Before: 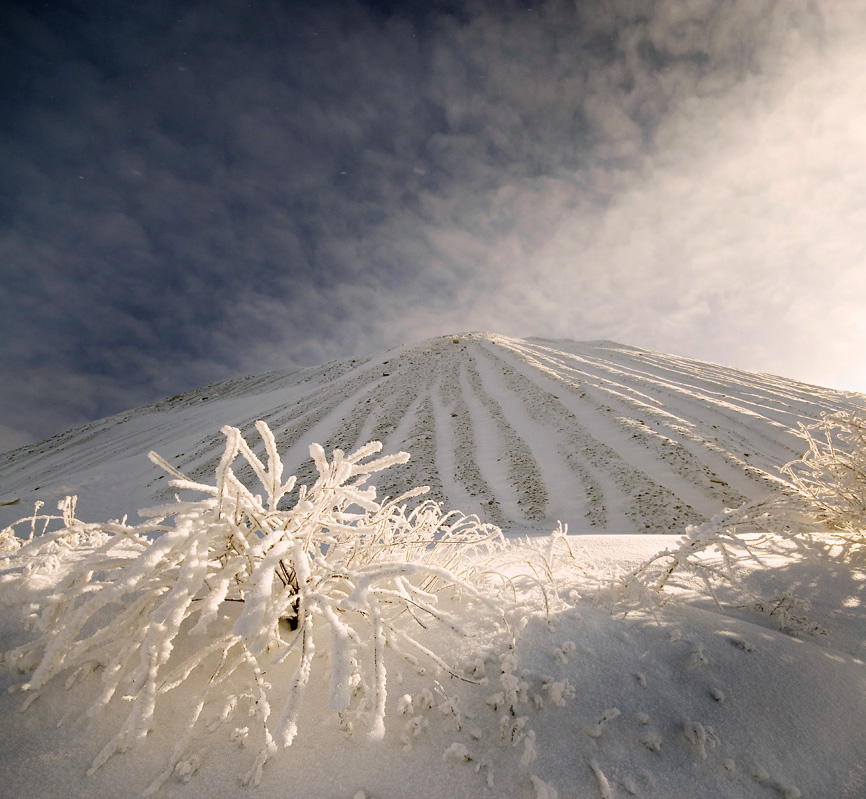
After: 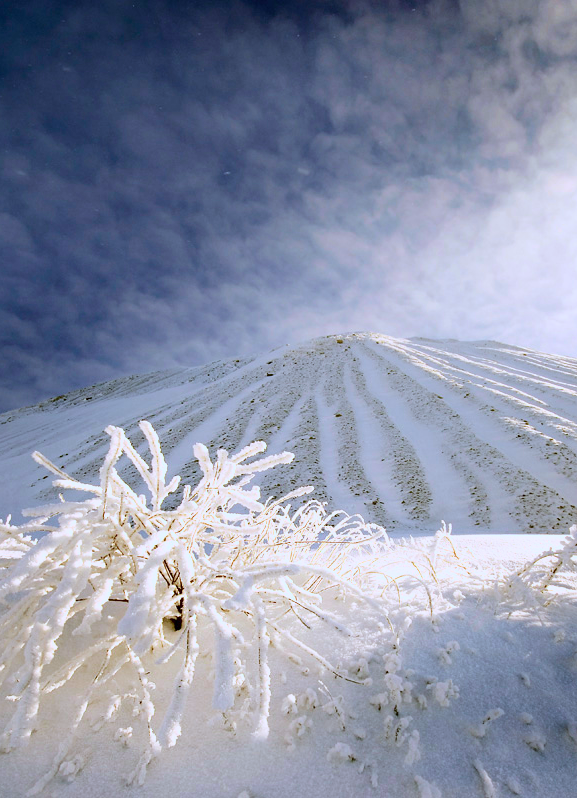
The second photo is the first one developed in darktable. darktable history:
tone curve: curves: ch0 [(0, 0) (0.091, 0.077) (0.389, 0.458) (0.745, 0.82) (0.844, 0.908) (0.909, 0.942) (1, 0.973)]; ch1 [(0, 0) (0.437, 0.404) (0.5, 0.5) (0.529, 0.55) (0.58, 0.6) (0.616, 0.649) (1, 1)]; ch2 [(0, 0) (0.442, 0.415) (0.5, 0.5) (0.535, 0.557) (0.585, 0.62) (1, 1)], color space Lab, independent channels, preserve colors none
crop and rotate: left 13.409%, right 19.924%
white balance: red 0.926, green 1.003, blue 1.133
